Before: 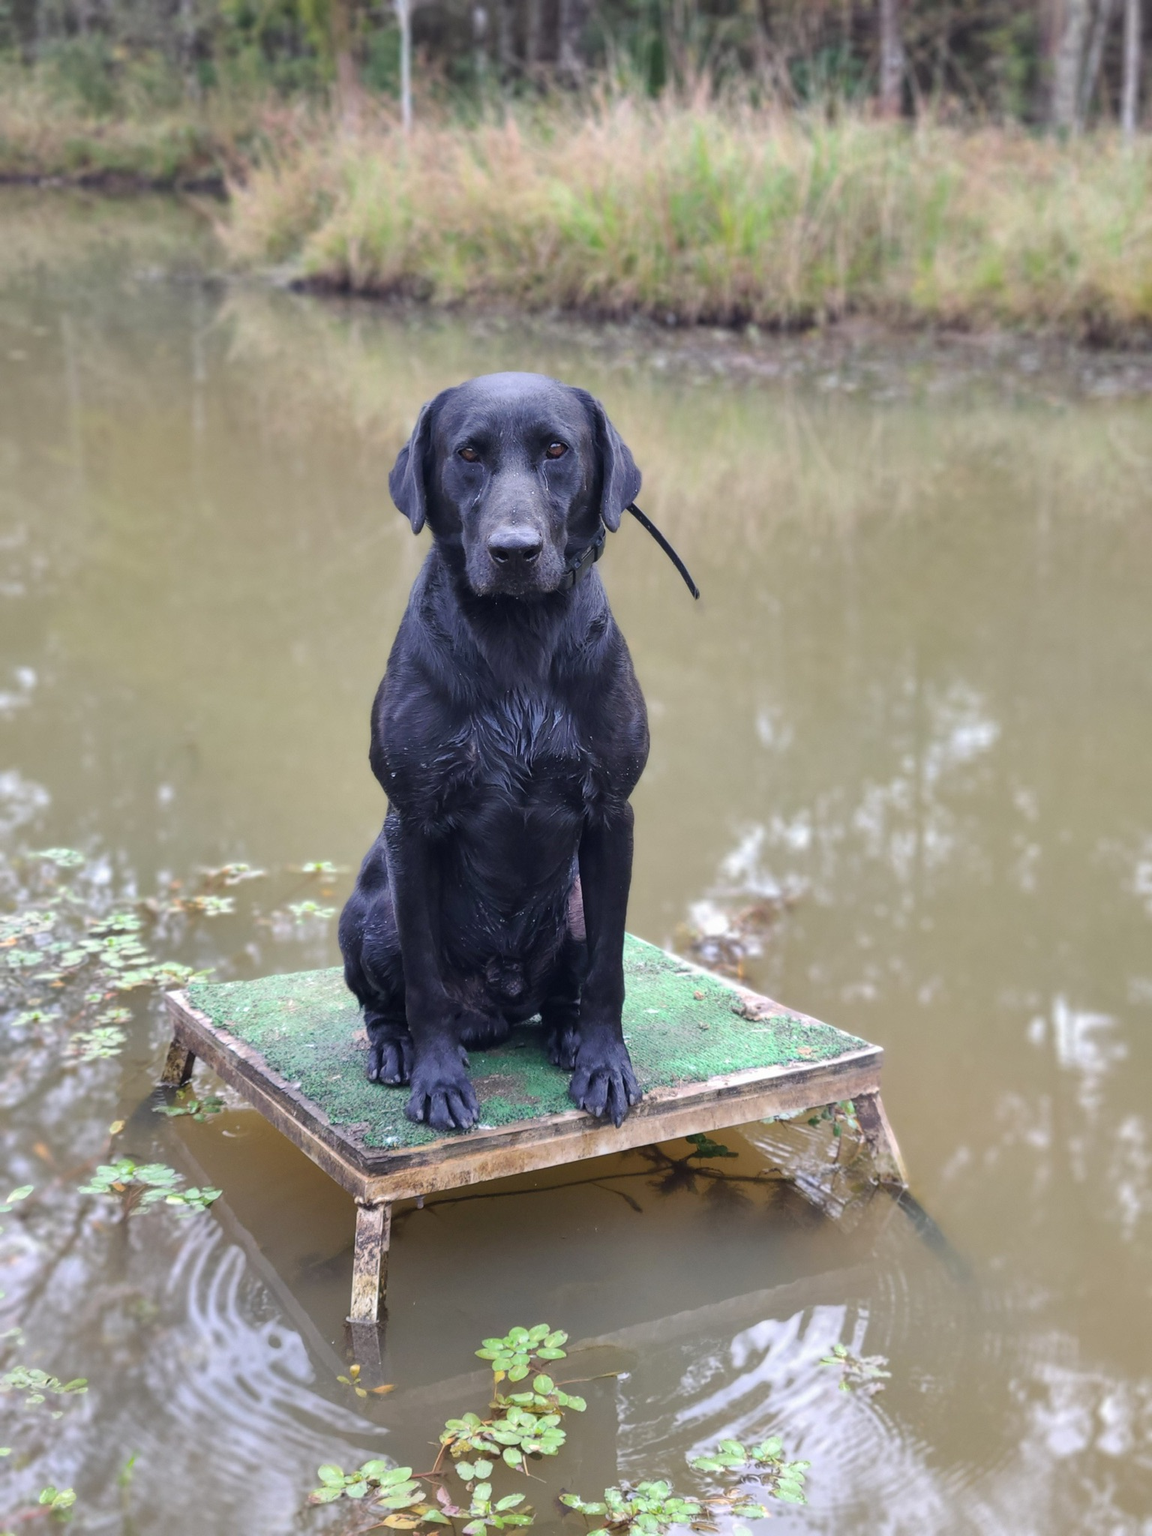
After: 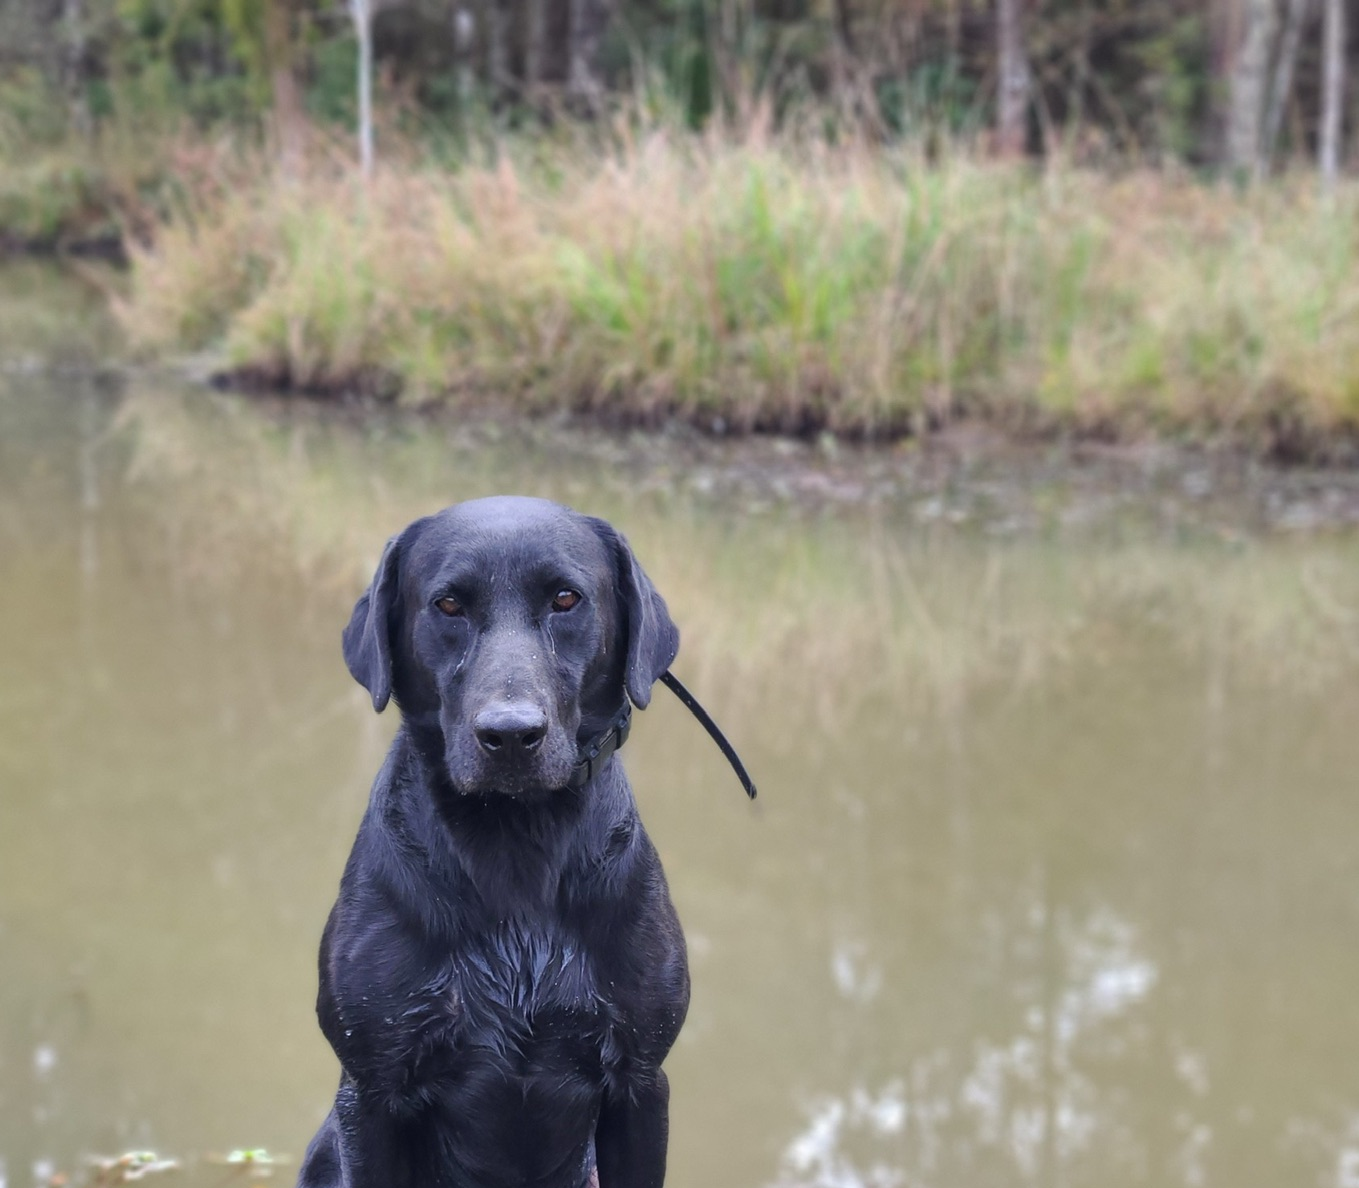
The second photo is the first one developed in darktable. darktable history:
crop and rotate: left 11.502%, bottom 41.98%
